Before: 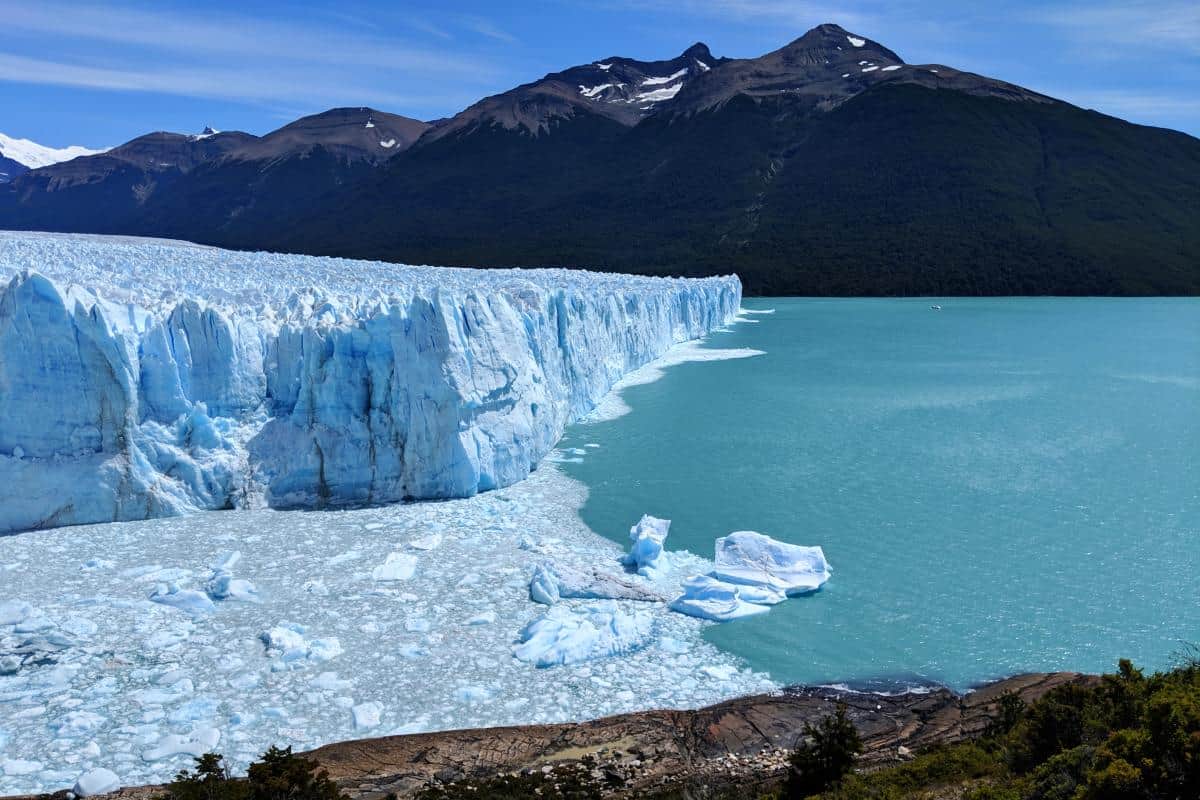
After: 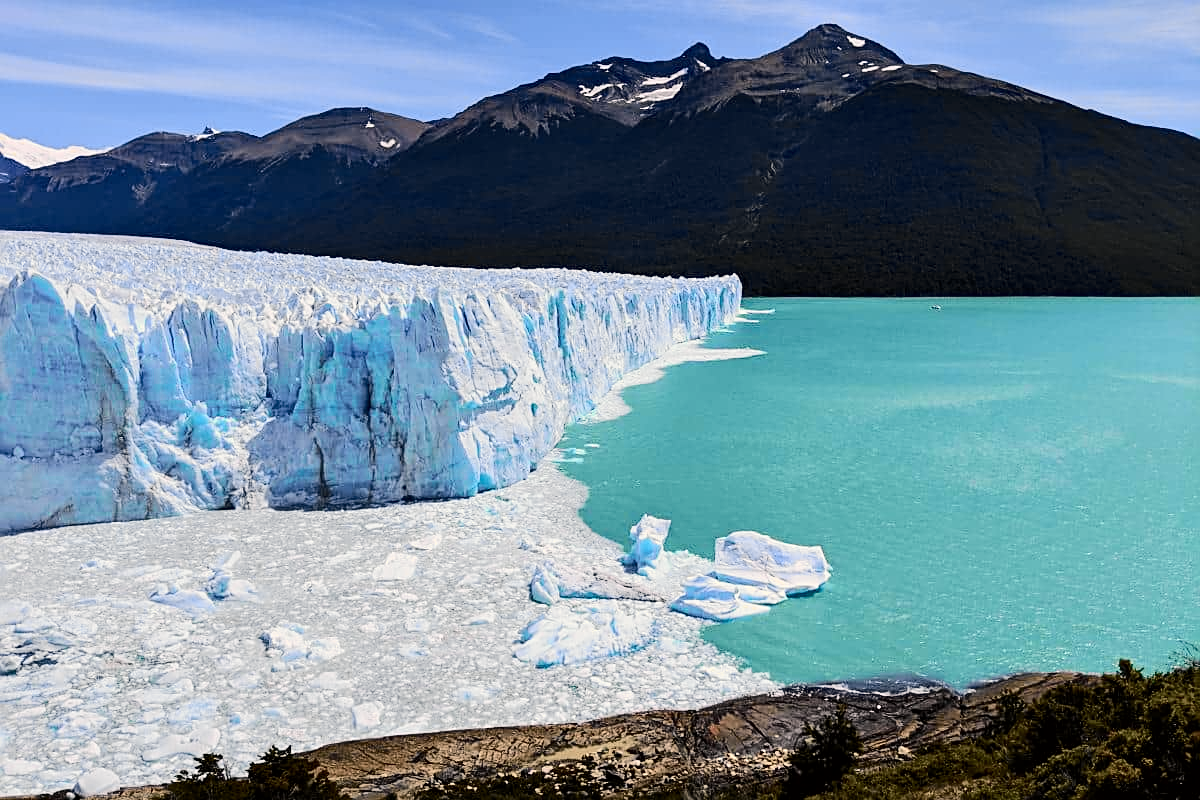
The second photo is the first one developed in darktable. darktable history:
sharpen: on, module defaults
white balance: red 1.127, blue 0.943
tone curve: curves: ch0 [(0.014, 0) (0.13, 0.09) (0.227, 0.211) (0.346, 0.388) (0.499, 0.598) (0.662, 0.76) (0.795, 0.846) (1, 0.969)]; ch1 [(0, 0) (0.366, 0.367) (0.447, 0.417) (0.473, 0.484) (0.504, 0.502) (0.525, 0.518) (0.564, 0.548) (0.639, 0.643) (1, 1)]; ch2 [(0, 0) (0.333, 0.346) (0.375, 0.375) (0.424, 0.43) (0.476, 0.498) (0.496, 0.505) (0.517, 0.515) (0.542, 0.564) (0.583, 0.6) (0.64, 0.622) (0.723, 0.676) (1, 1)], color space Lab, independent channels, preserve colors none
